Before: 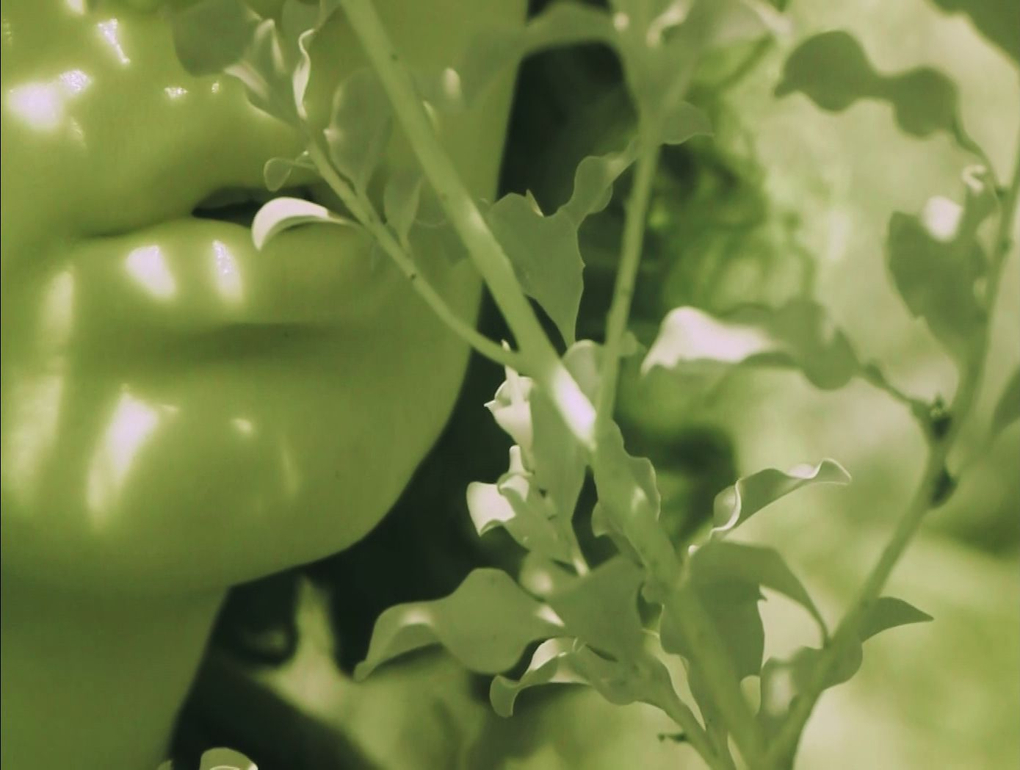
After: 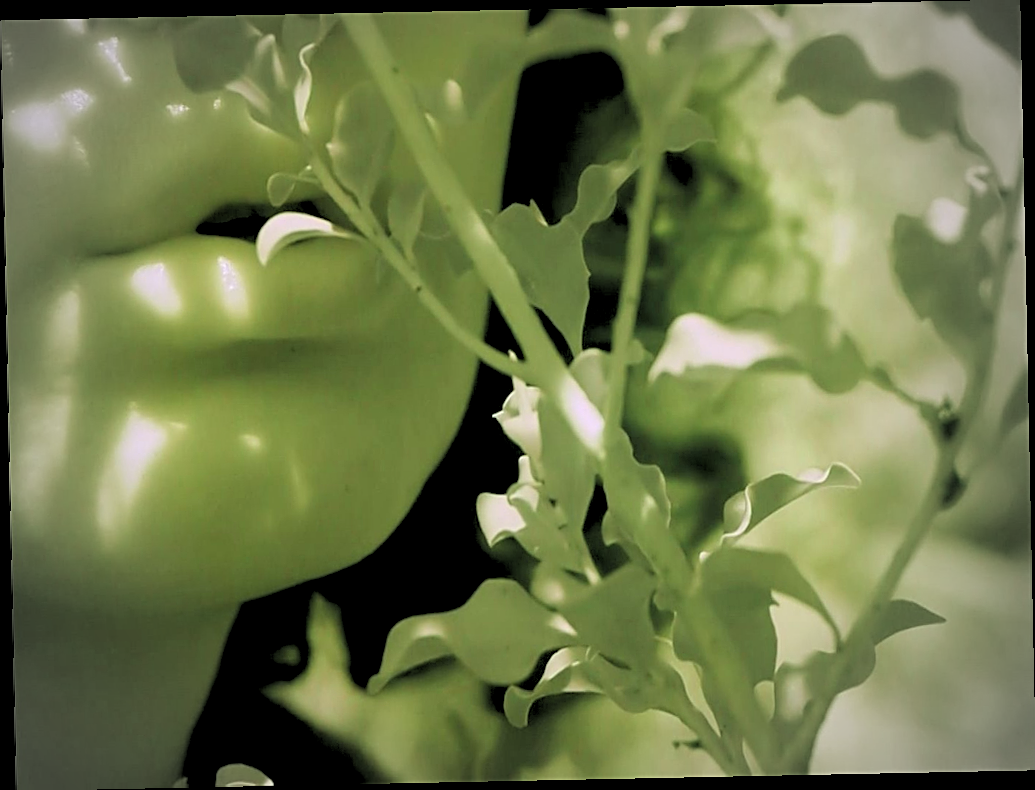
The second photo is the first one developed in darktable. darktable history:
rgb levels: levels [[0.029, 0.461, 0.922], [0, 0.5, 1], [0, 0.5, 1]]
rotate and perspective: rotation -1.17°, automatic cropping off
vignetting: fall-off start 67.15%, brightness -0.442, saturation -0.691, width/height ratio 1.011, unbound false
sharpen: on, module defaults
